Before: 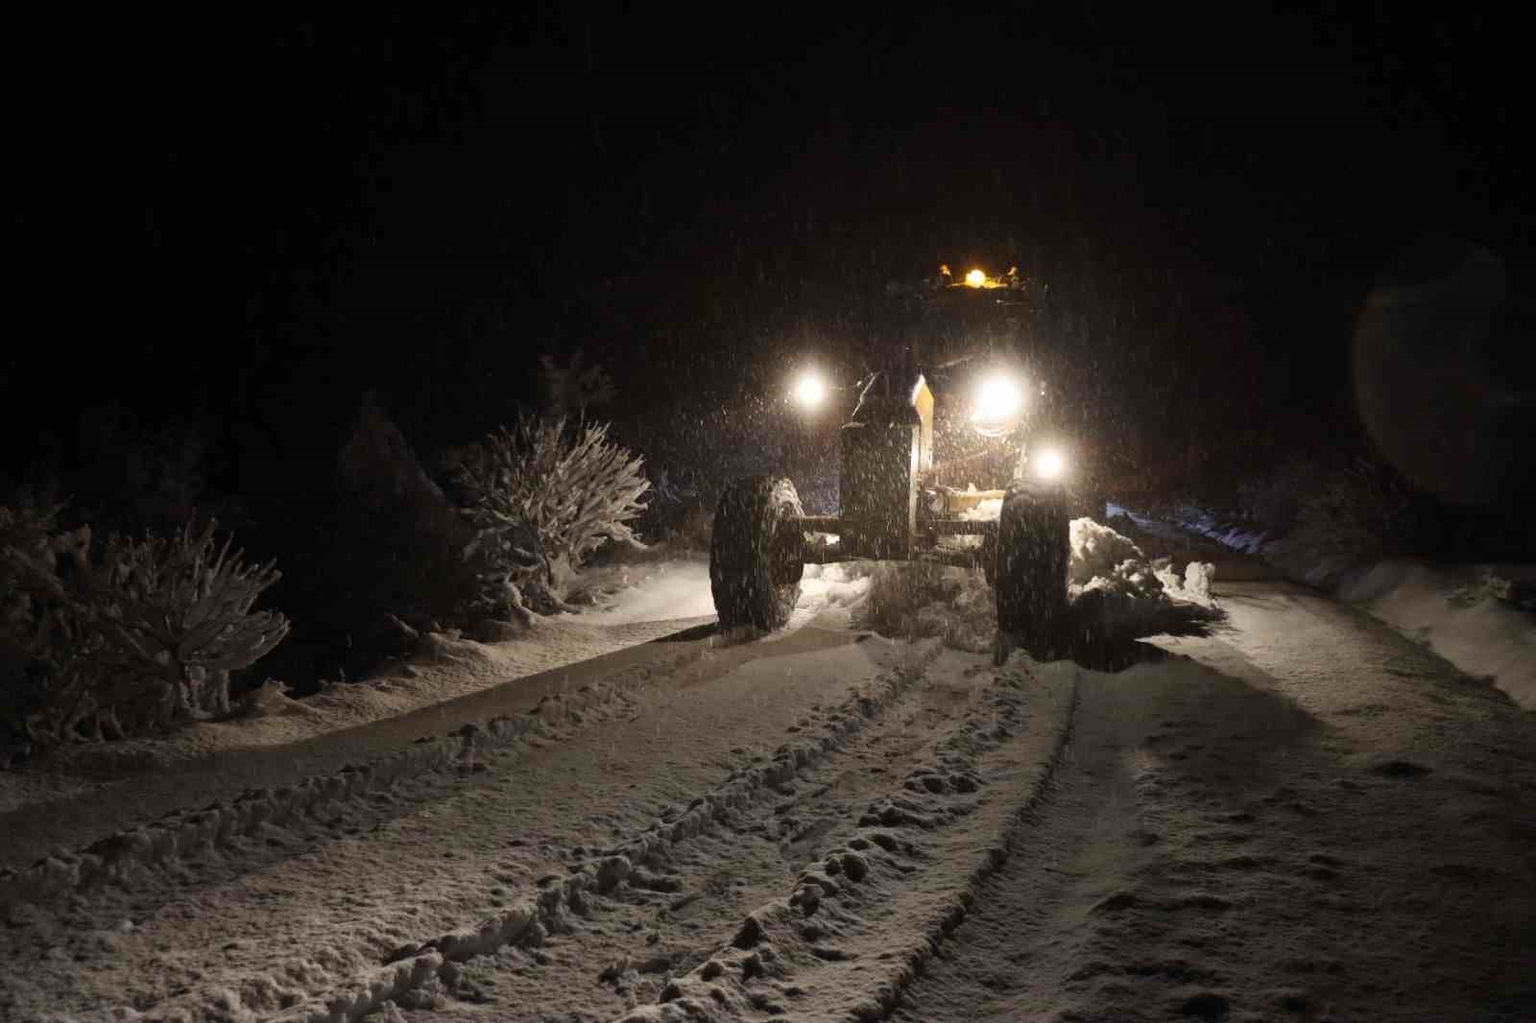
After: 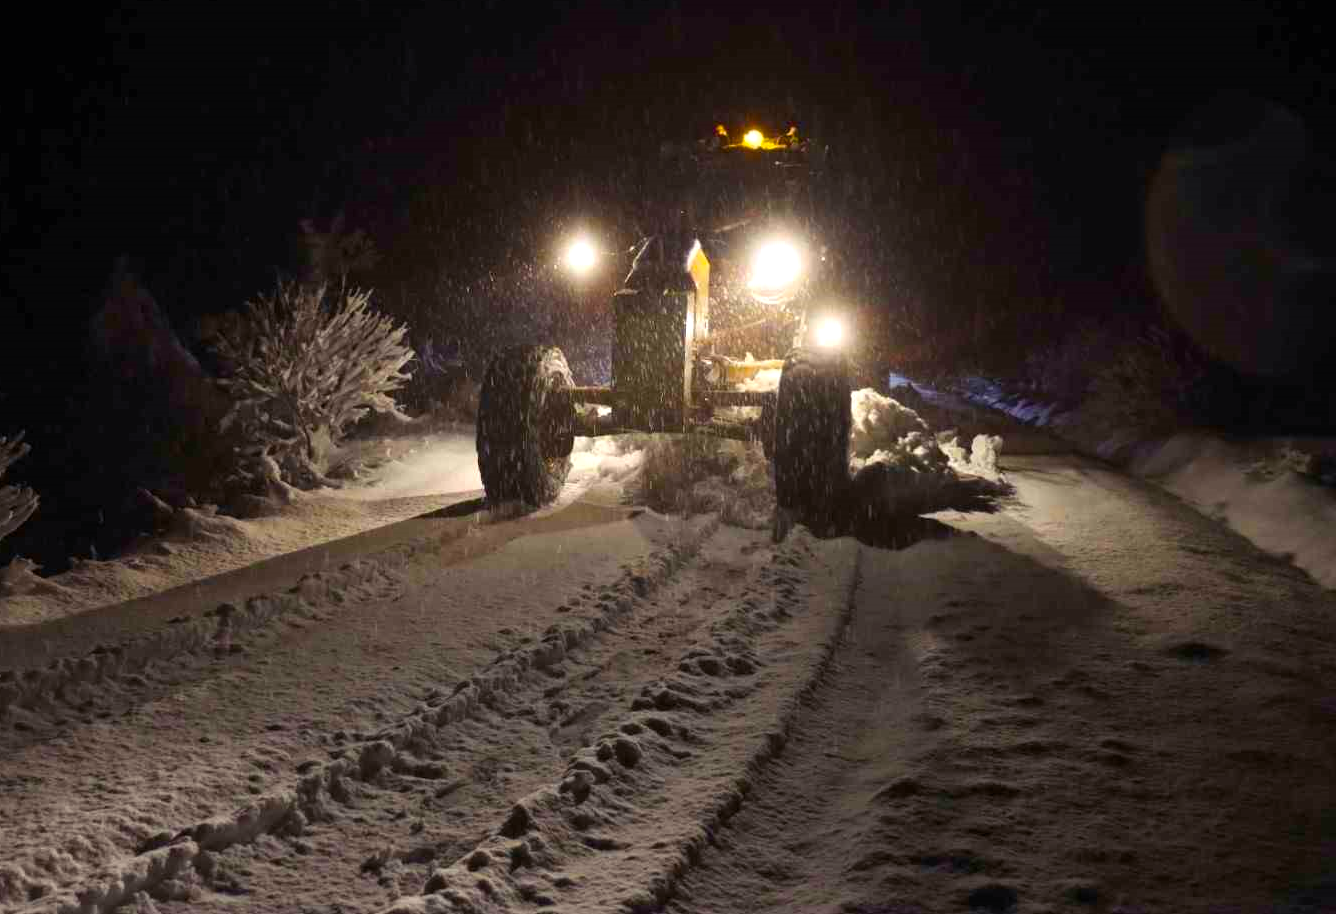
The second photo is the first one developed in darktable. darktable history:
color balance rgb: shadows lift › chroma 3.243%, shadows lift › hue 278.71°, perceptual saturation grading › global saturation 36.42%, global vibrance 20%
exposure: exposure 0.201 EV, compensate highlight preservation false
crop: left 16.496%, top 14.235%
